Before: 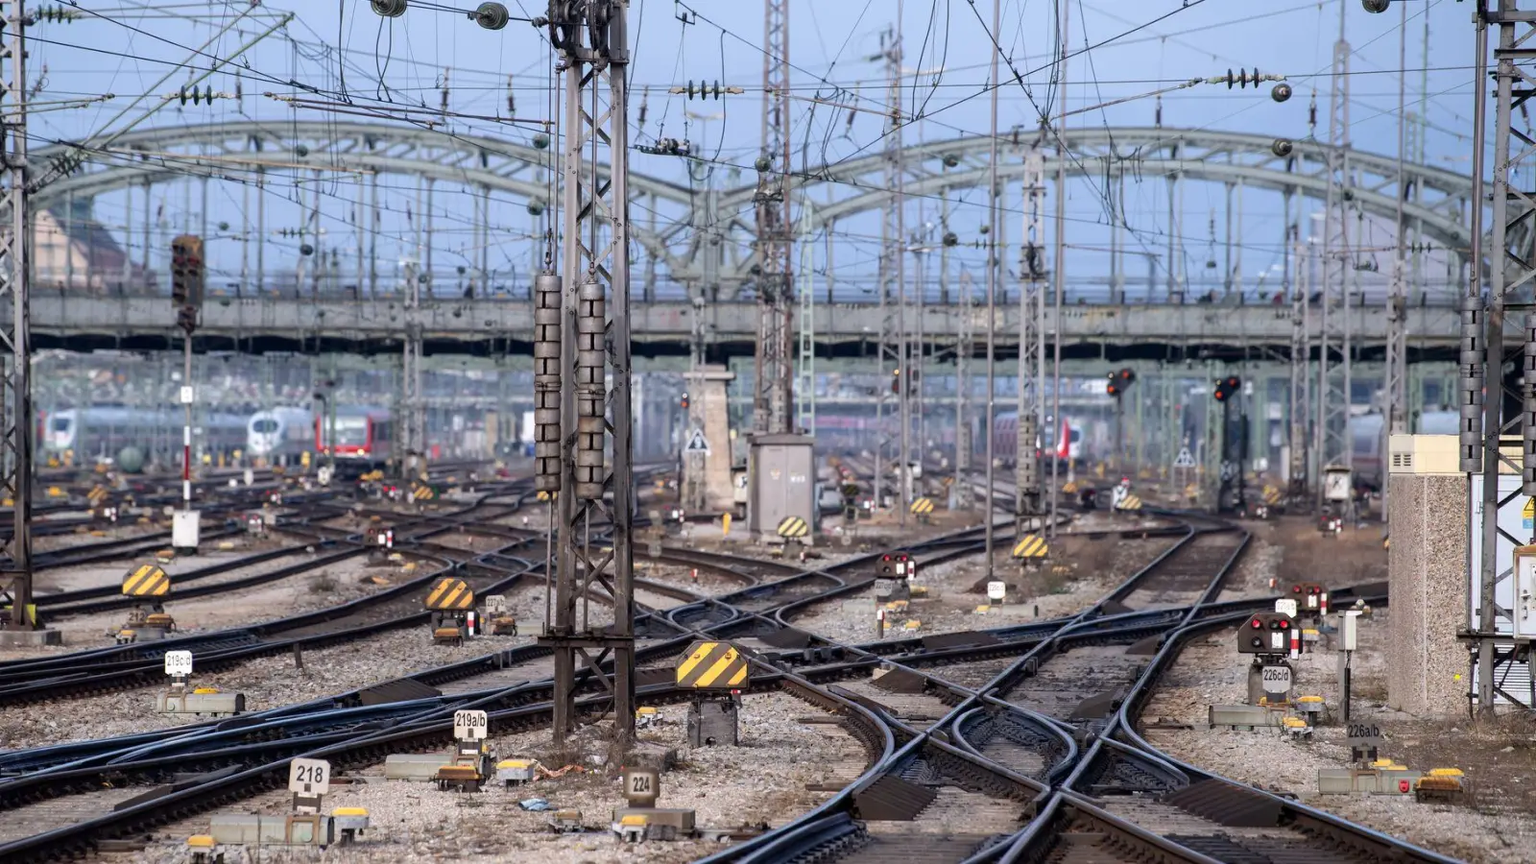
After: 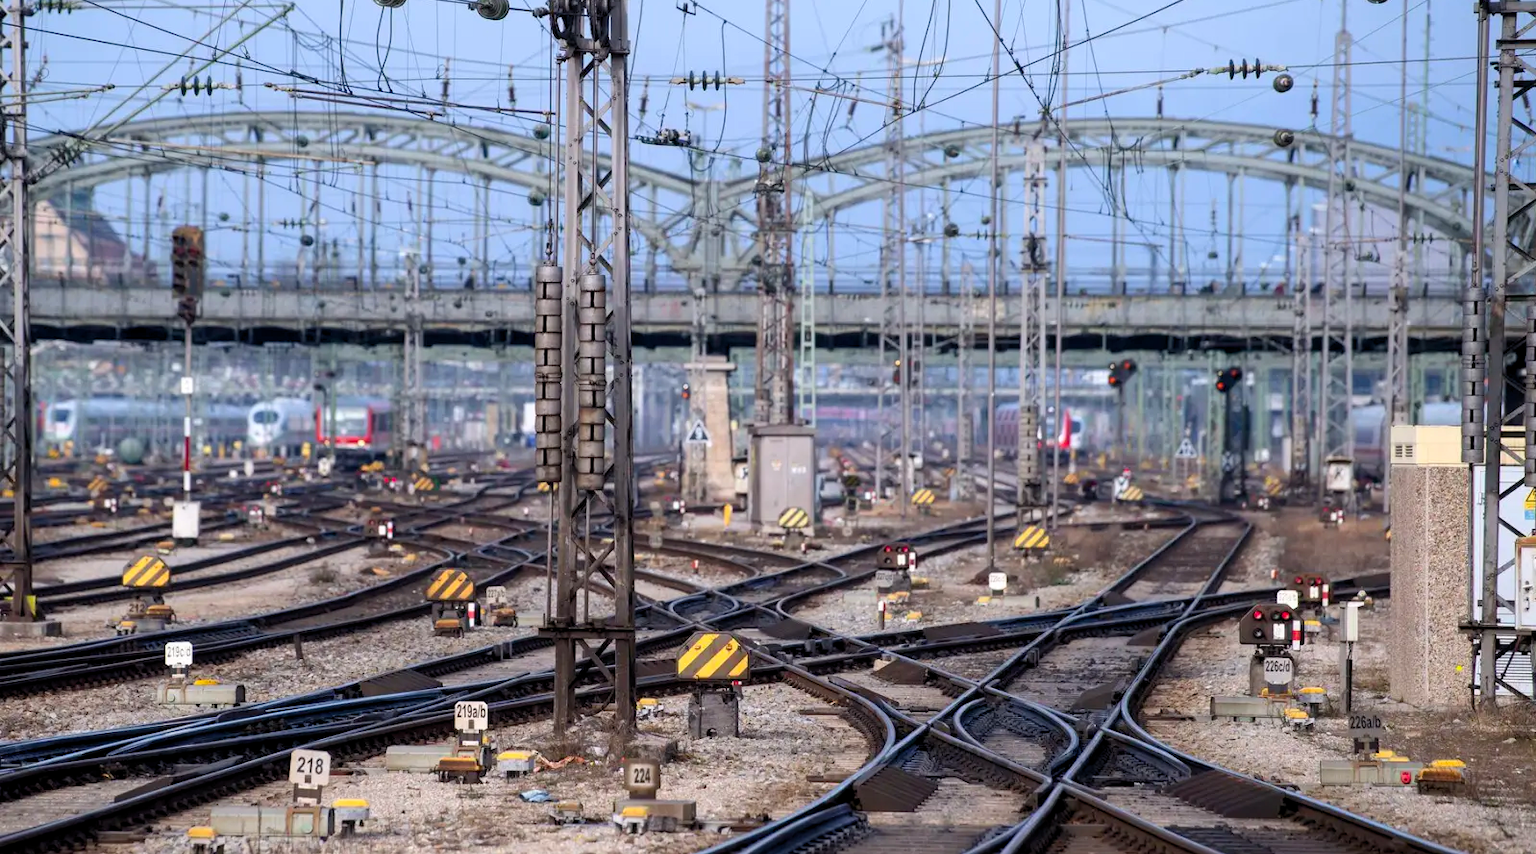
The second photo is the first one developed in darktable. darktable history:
contrast brightness saturation: contrast 0.083, saturation 0.196
crop: top 1.142%, right 0.121%
levels: levels [0.018, 0.493, 1]
